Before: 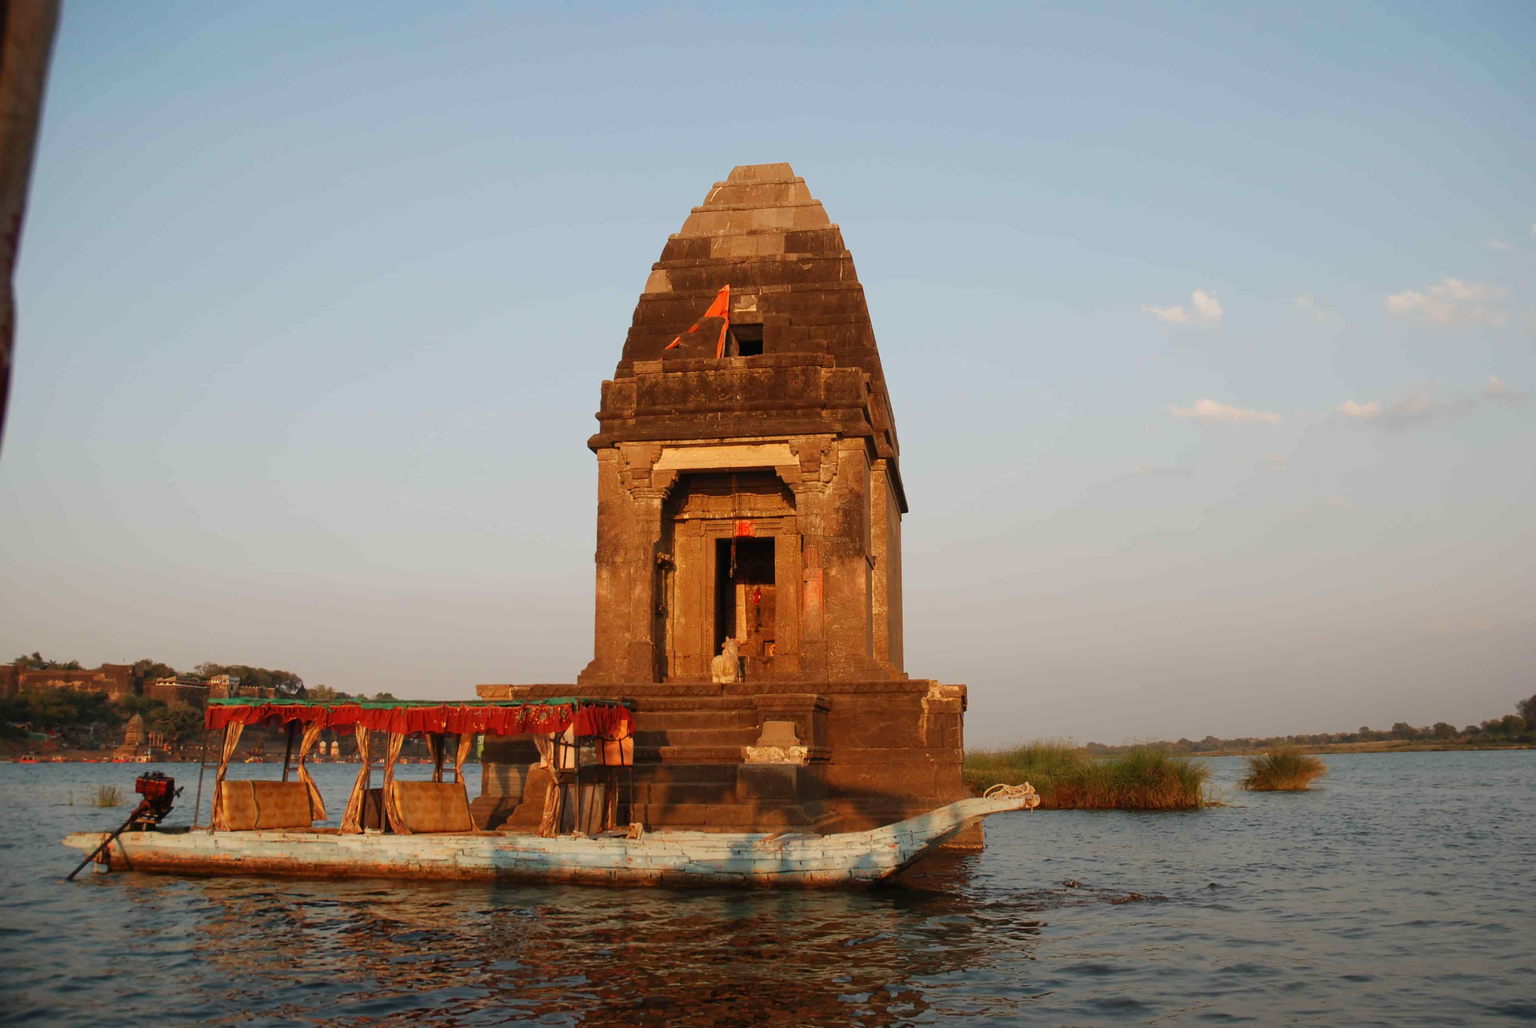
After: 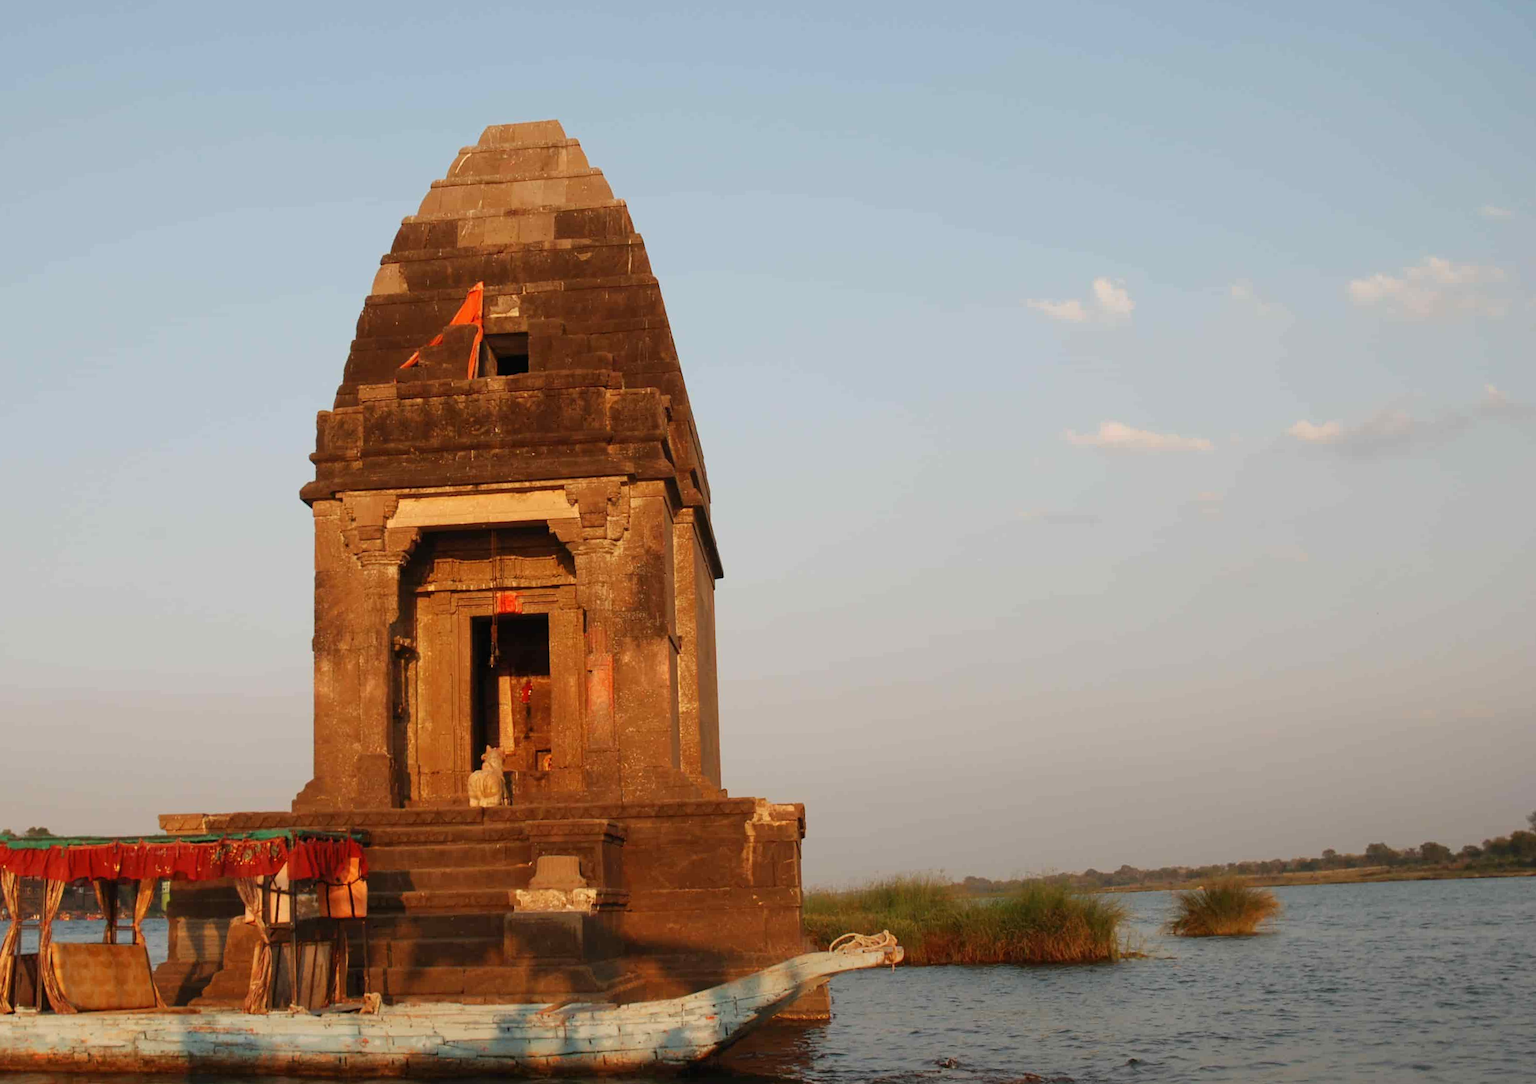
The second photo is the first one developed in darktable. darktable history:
crop: left 23.095%, top 5.827%, bottom 11.854%
rotate and perspective: rotation -1°, crop left 0.011, crop right 0.989, crop top 0.025, crop bottom 0.975
